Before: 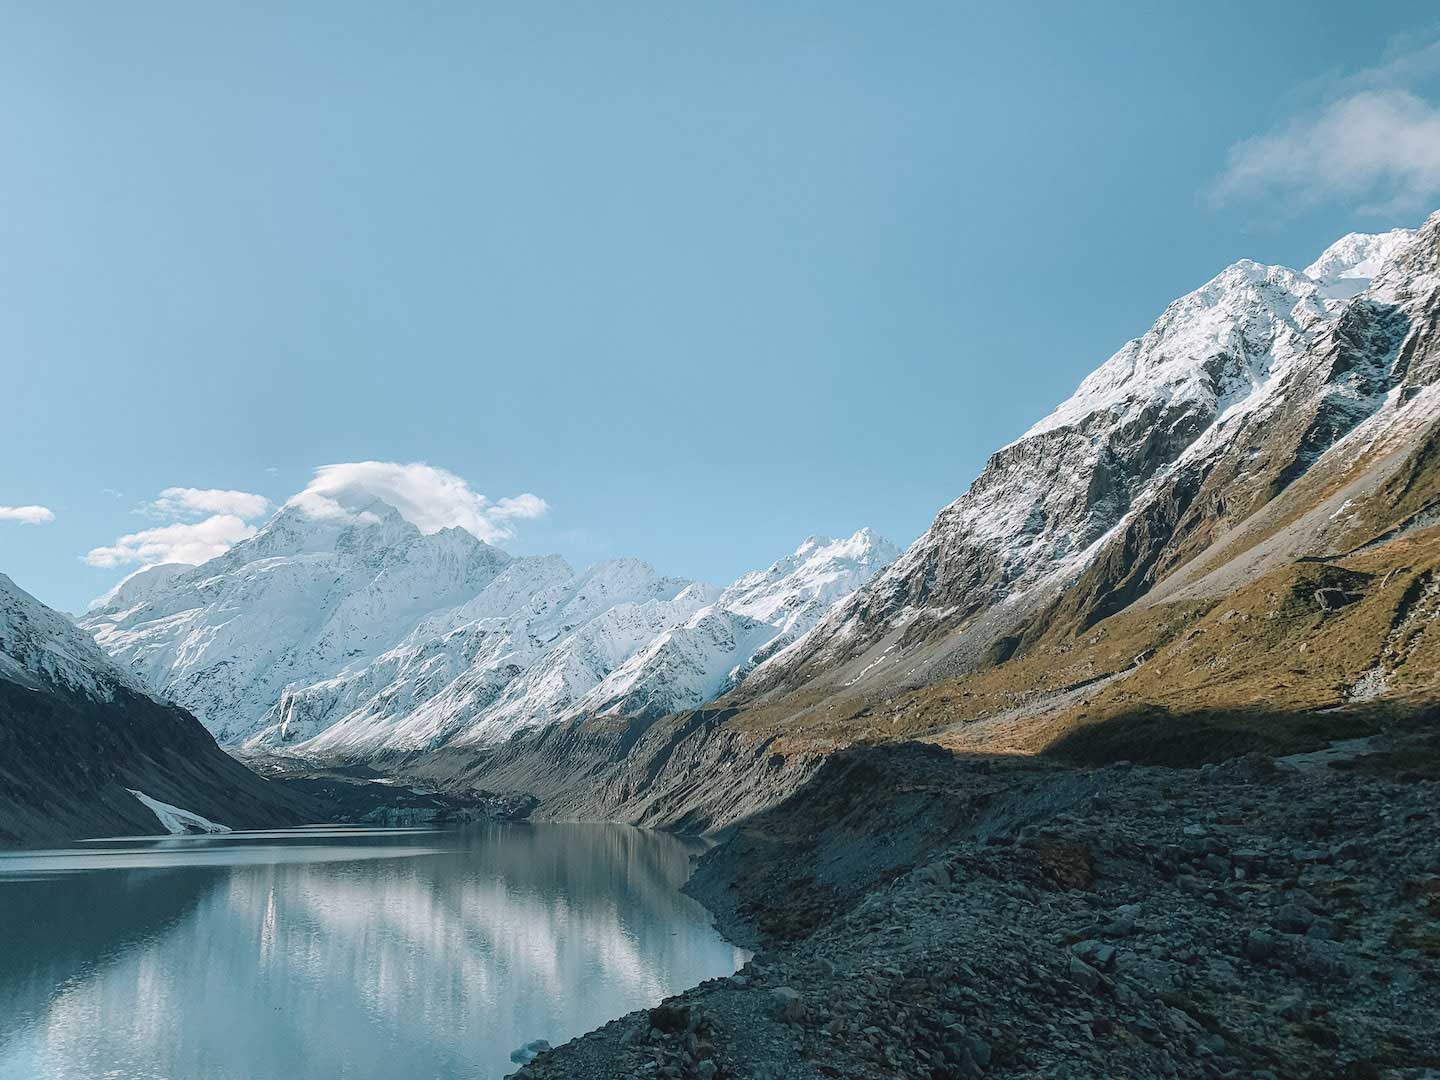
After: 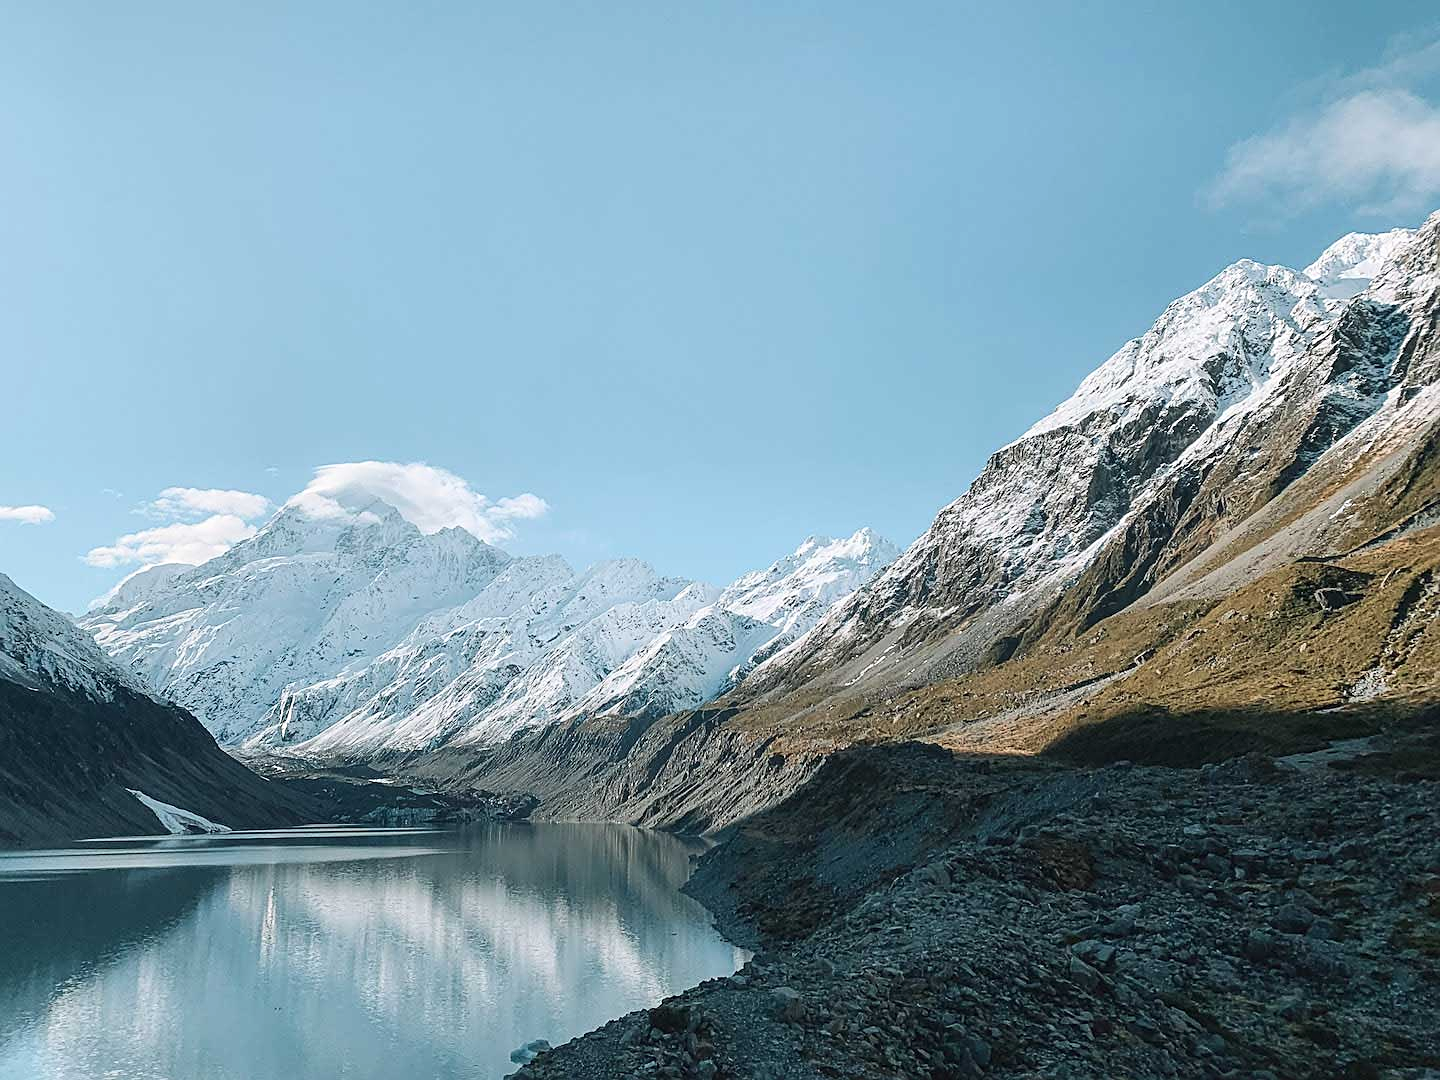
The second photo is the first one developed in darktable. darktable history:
sharpen: on, module defaults
contrast brightness saturation: contrast 0.151, brightness 0.041
